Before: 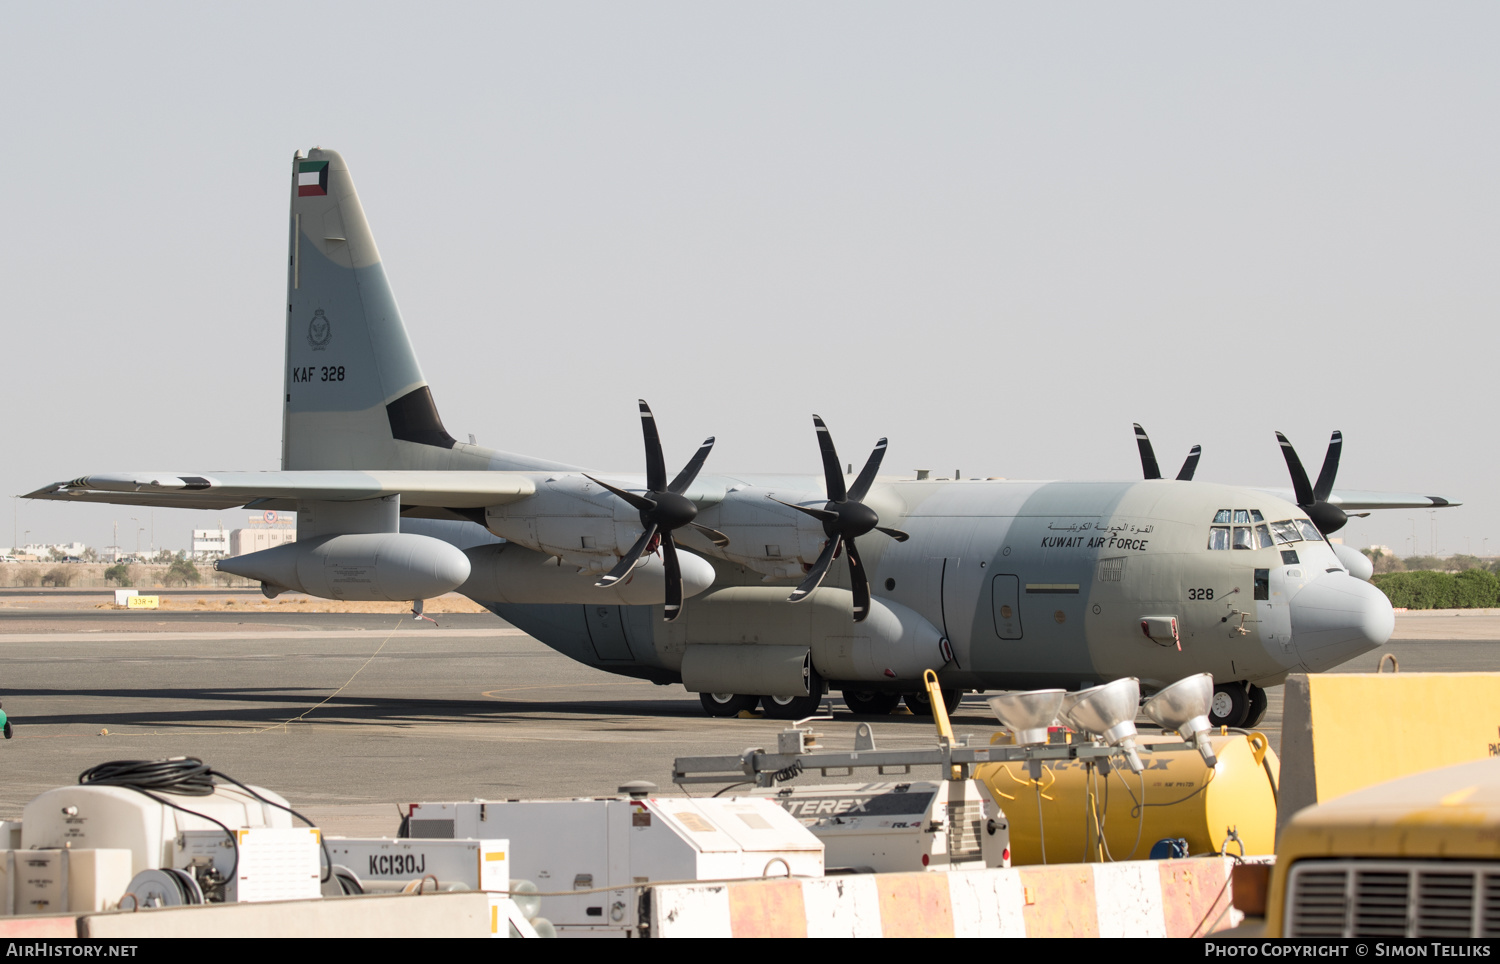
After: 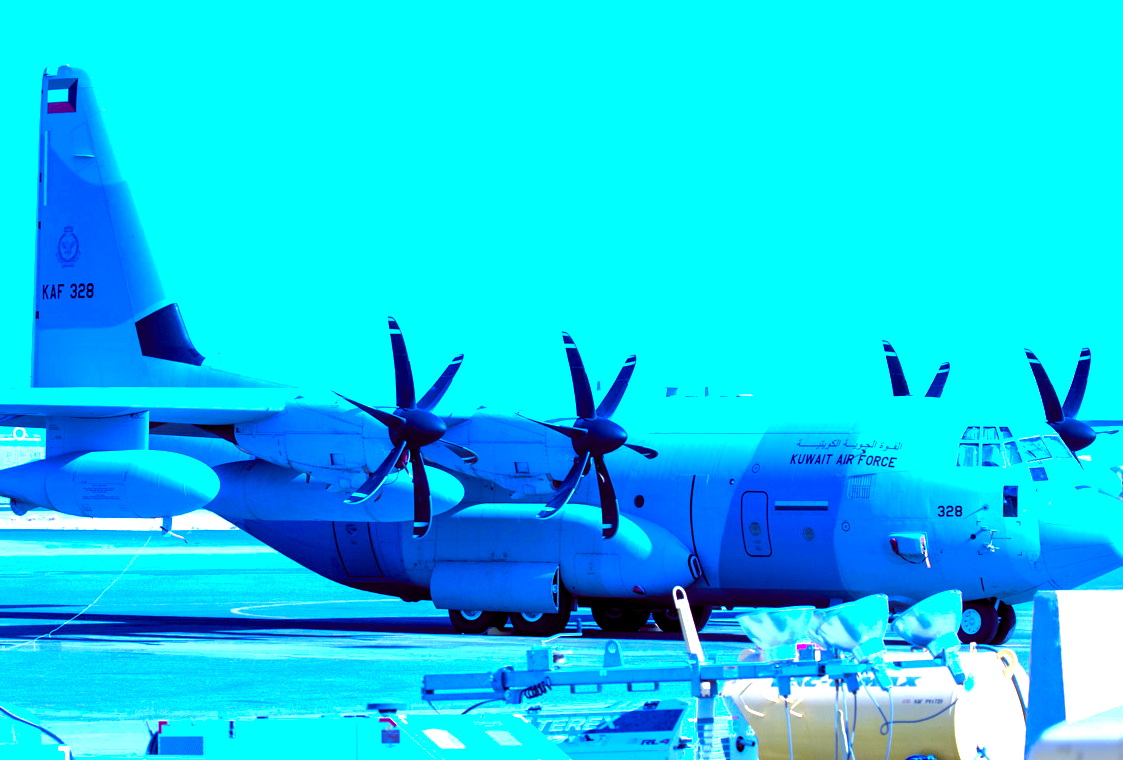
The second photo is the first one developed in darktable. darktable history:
color balance rgb: shadows lift › luminance -7.7%, shadows lift › chroma 2.13%, shadows lift › hue 200.79°, power › luminance -7.77%, power › chroma 2.27%, power › hue 220.69°, highlights gain › luminance 15.15%, highlights gain › chroma 4%, highlights gain › hue 209.35°, global offset › luminance -0.21%, global offset › chroma 0.27%, perceptual saturation grading › global saturation 24.42%, perceptual saturation grading › highlights -24.42%, perceptual saturation grading › mid-tones 24.42%, perceptual saturation grading › shadows 40%, perceptual brilliance grading › global brilliance -5%, perceptual brilliance grading › highlights 24.42%, perceptual brilliance grading › mid-tones 7%, perceptual brilliance grading › shadows -5%
crop: left 16.768%, top 8.653%, right 8.362%, bottom 12.485%
base curve: curves: ch0 [(0, 0) (0.235, 0.266) (0.503, 0.496) (0.786, 0.72) (1, 1)]
color calibration: output R [1.063, -0.012, -0.003, 0], output B [-0.079, 0.047, 1, 0], illuminant custom, x 0.46, y 0.43, temperature 2642.66 K
white balance: red 0.984, blue 1.059
exposure: exposure 0.766 EV, compensate highlight preservation false
color correction: saturation 1.34
